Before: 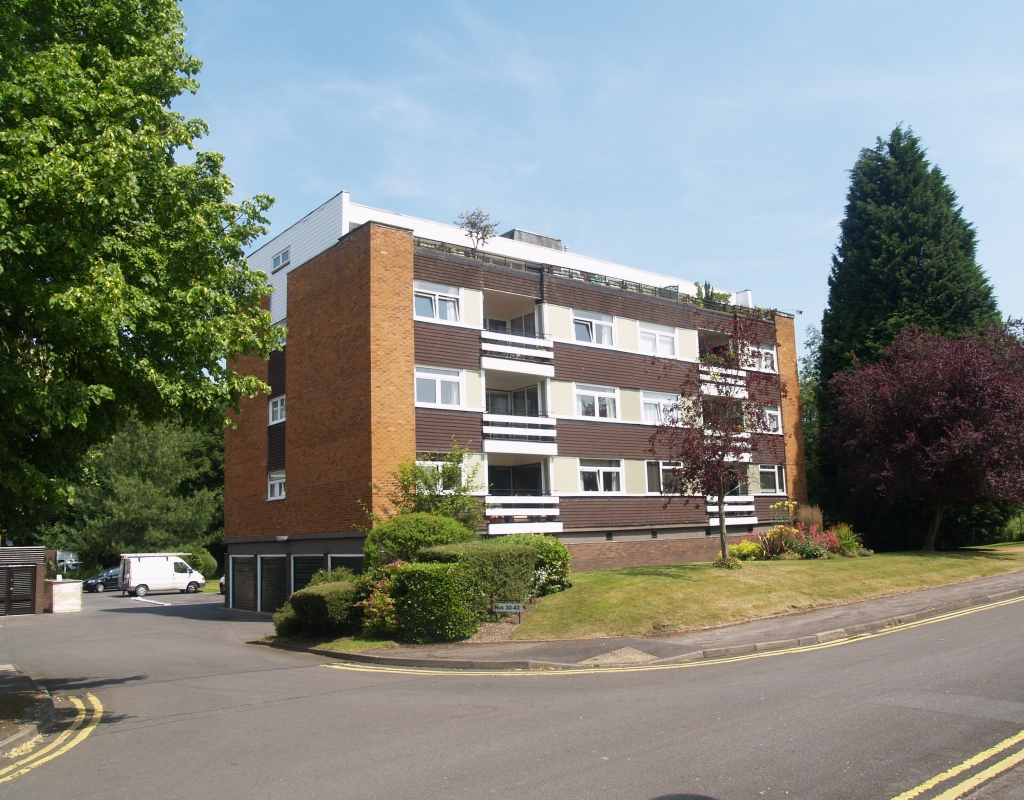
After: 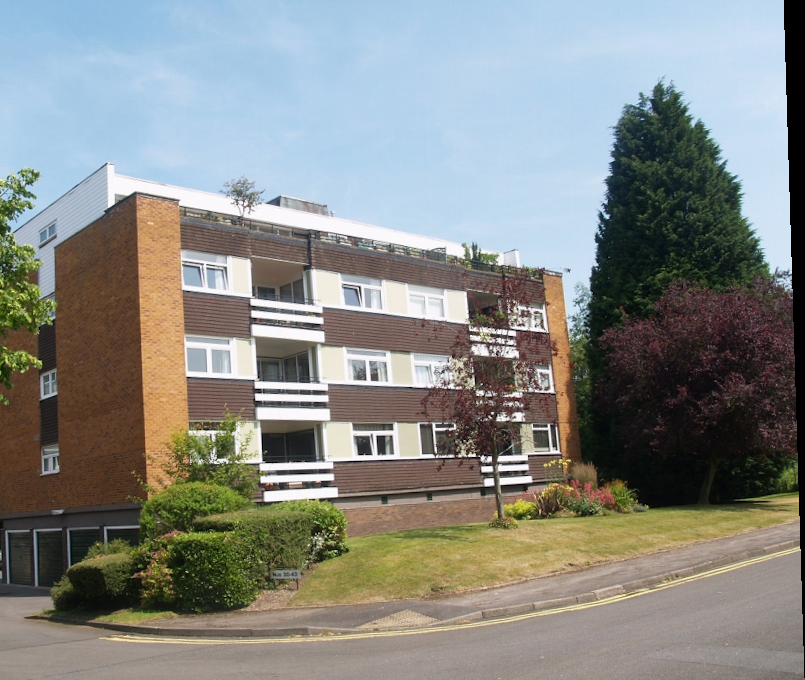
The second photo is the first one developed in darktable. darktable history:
crop: left 23.095%, top 5.827%, bottom 11.854%
rotate and perspective: rotation -1.77°, lens shift (horizontal) 0.004, automatic cropping off
